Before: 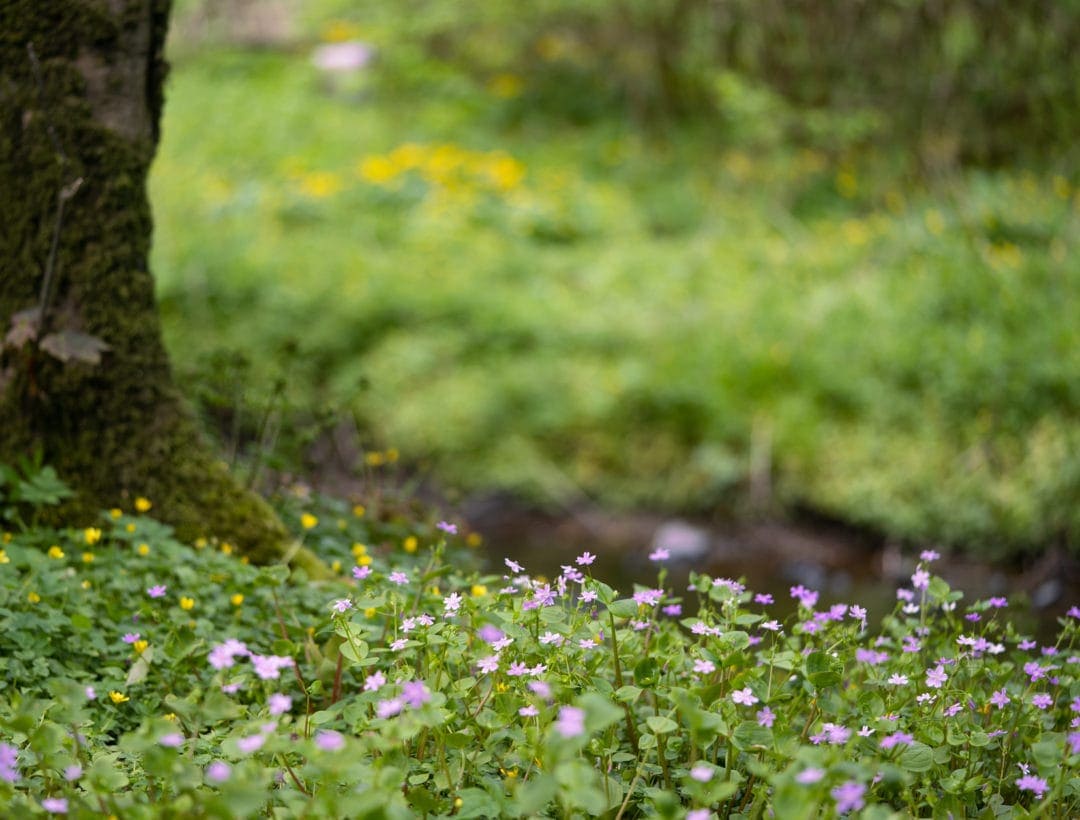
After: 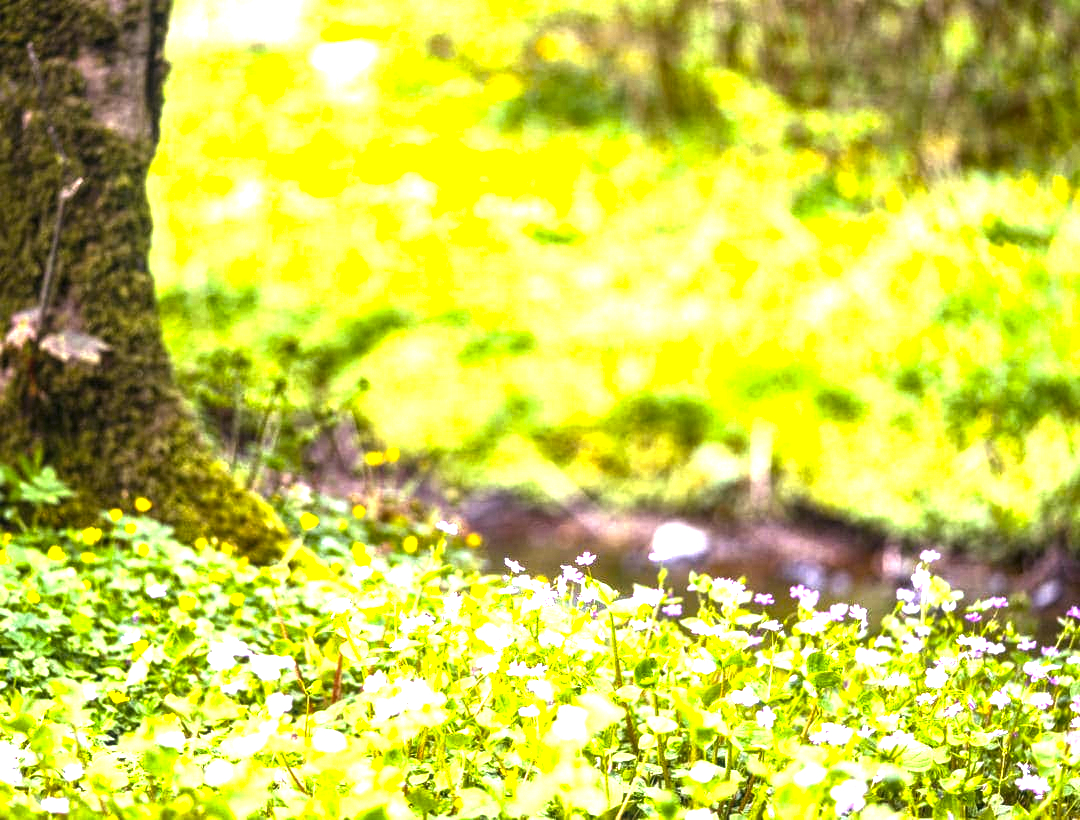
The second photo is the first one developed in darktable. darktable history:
color balance rgb: shadows lift › luminance 0.547%, shadows lift › chroma 6.904%, shadows lift › hue 302.26°, perceptual saturation grading › global saturation -0.1%, perceptual brilliance grading › global brilliance 34.975%, perceptual brilliance grading › highlights 49.957%, perceptual brilliance grading › mid-tones 59.694%, perceptual brilliance grading › shadows 34.536%, global vibrance 9.265%
local contrast: detail 130%
